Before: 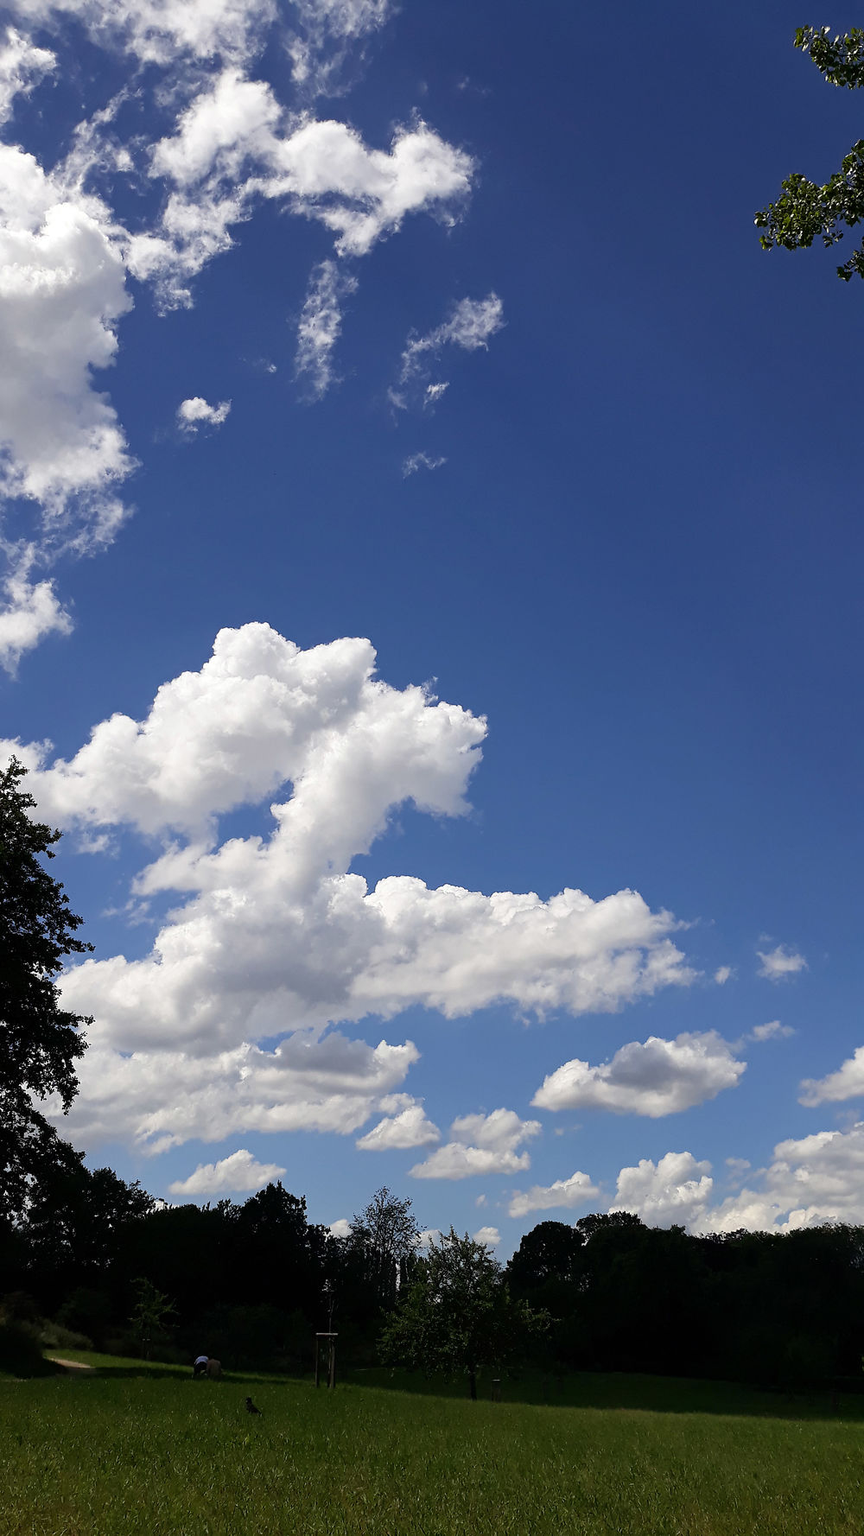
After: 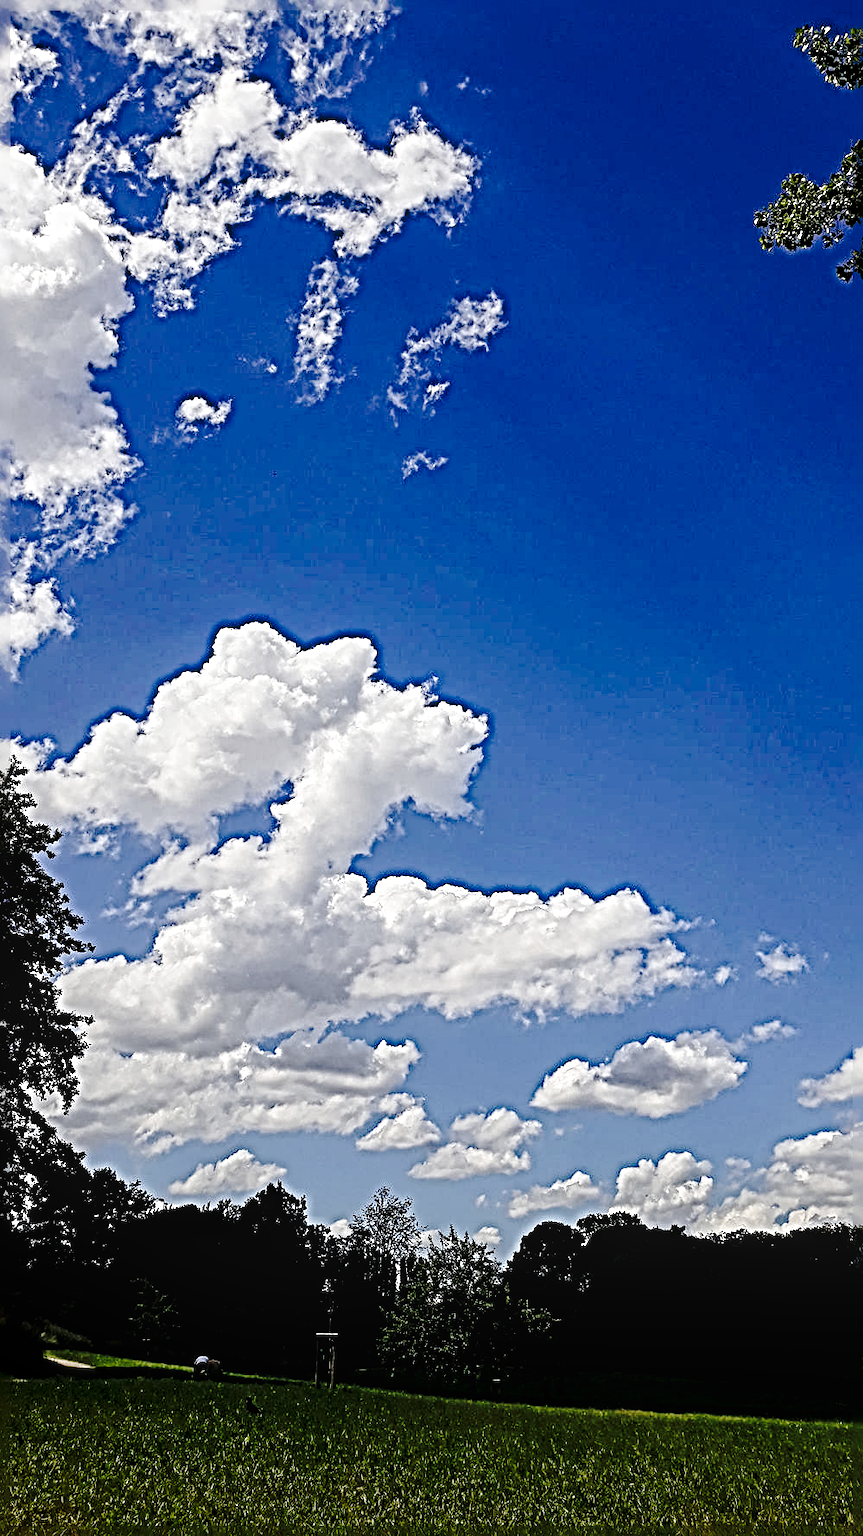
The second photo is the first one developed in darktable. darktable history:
tone curve: curves: ch0 [(0, 0) (0.094, 0.039) (0.243, 0.155) (0.411, 0.482) (0.479, 0.583) (0.654, 0.742) (0.793, 0.851) (0.994, 0.974)]; ch1 [(0, 0) (0.161, 0.092) (0.35, 0.33) (0.392, 0.392) (0.456, 0.456) (0.505, 0.502) (0.537, 0.518) (0.553, 0.53) (0.573, 0.569) (0.718, 0.718) (1, 1)]; ch2 [(0, 0) (0.346, 0.362) (0.411, 0.412) (0.502, 0.502) (0.531, 0.521) (0.576, 0.553) (0.615, 0.621) (1, 1)], preserve colors none
exposure: black level correction 0.005, exposure 0.016 EV, compensate highlight preservation false
local contrast: detail 130%
sharpen: radius 6.271, amount 1.797, threshold 0.135
